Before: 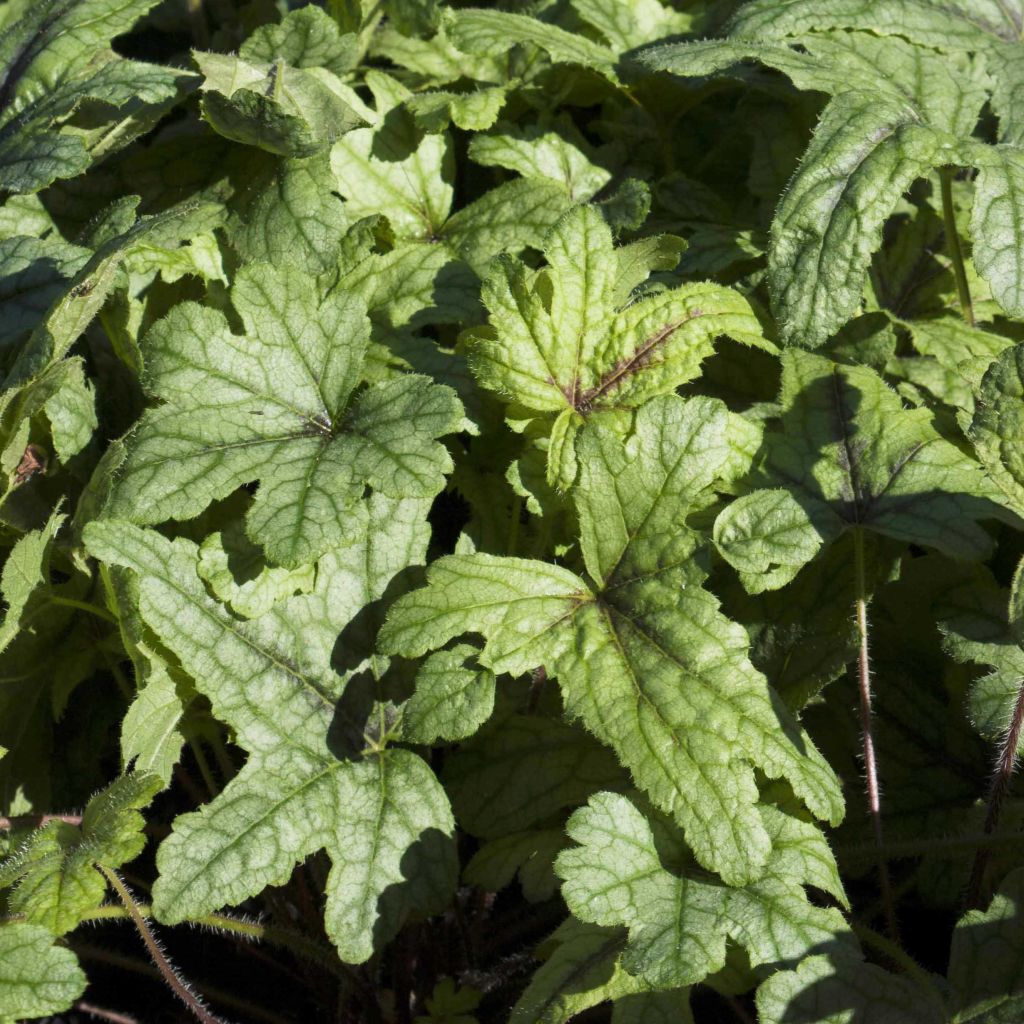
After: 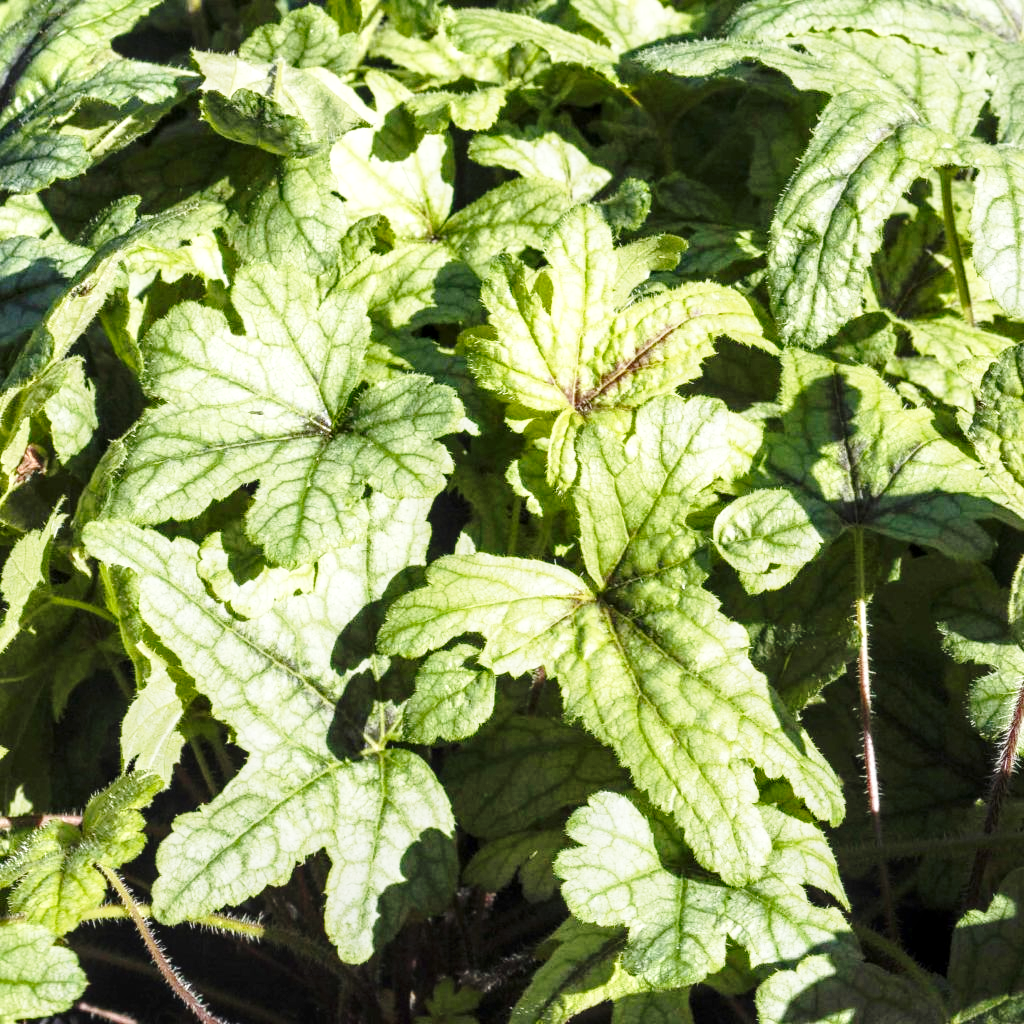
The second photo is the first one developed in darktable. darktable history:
exposure: exposure 0.58 EV, compensate highlight preservation false
base curve: curves: ch0 [(0, 0) (0.028, 0.03) (0.121, 0.232) (0.46, 0.748) (0.859, 0.968) (1, 1)], preserve colors none
local contrast: detail 130%
